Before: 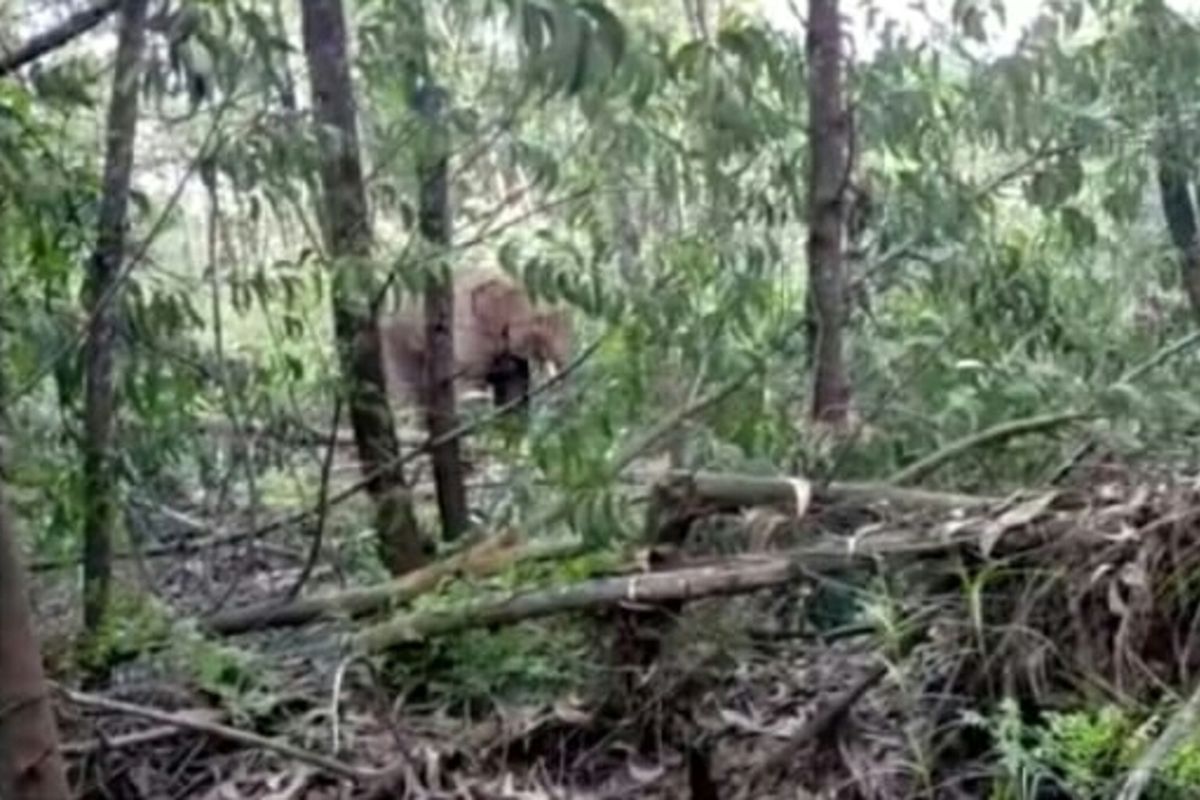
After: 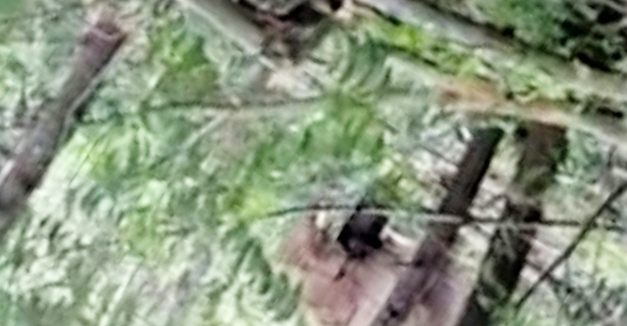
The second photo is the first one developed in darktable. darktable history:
crop and rotate: angle 147.5°, left 9.221%, top 15.665%, right 4.567%, bottom 17.123%
exposure: black level correction 0, exposure 1.107 EV, compensate exposure bias true, compensate highlight preservation false
sharpen: on, module defaults
filmic rgb: black relative exposure -8 EV, white relative exposure 3.97 EV, hardness 4.19, contrast 0.985
